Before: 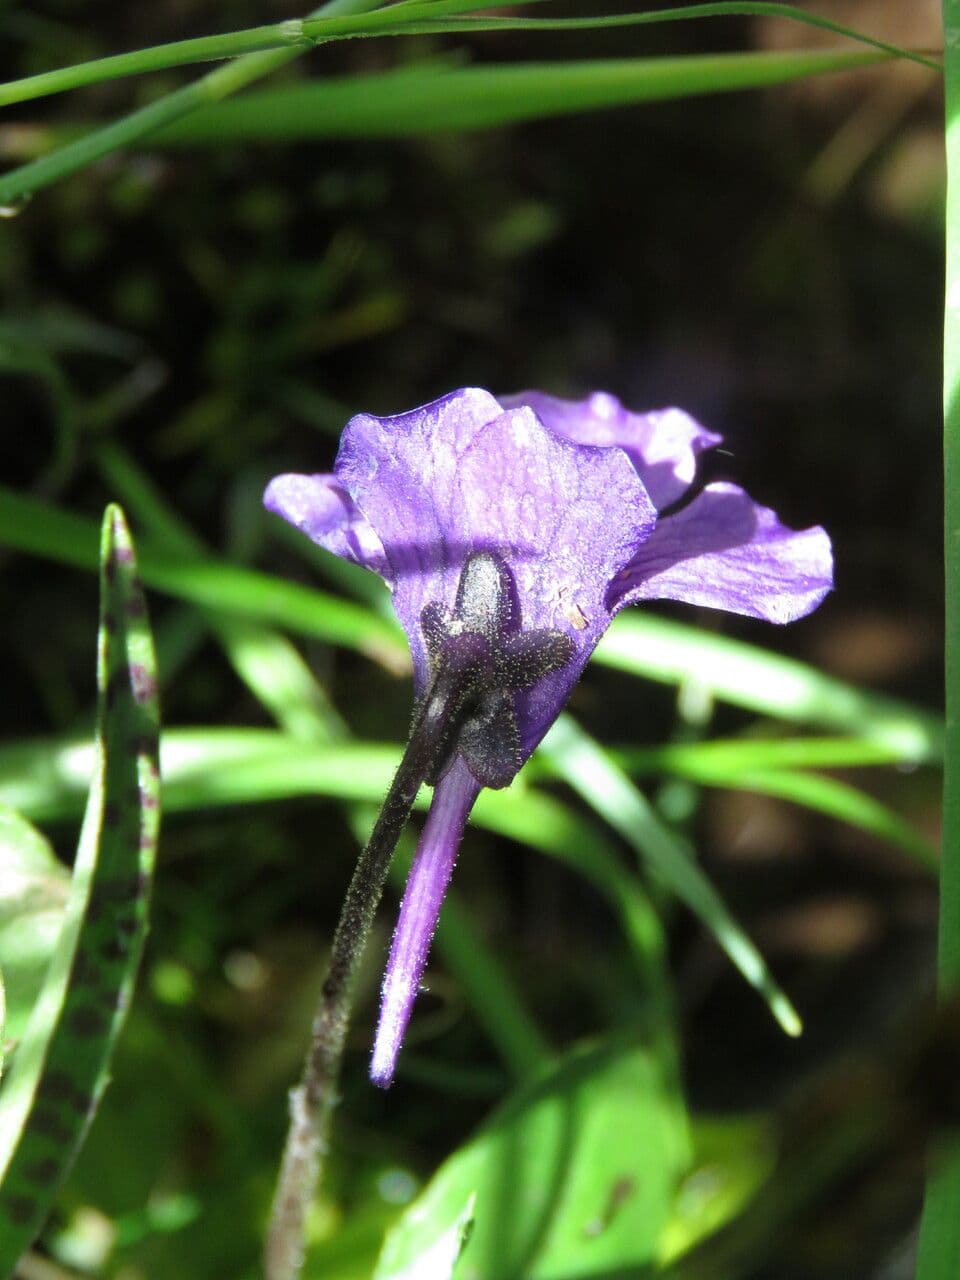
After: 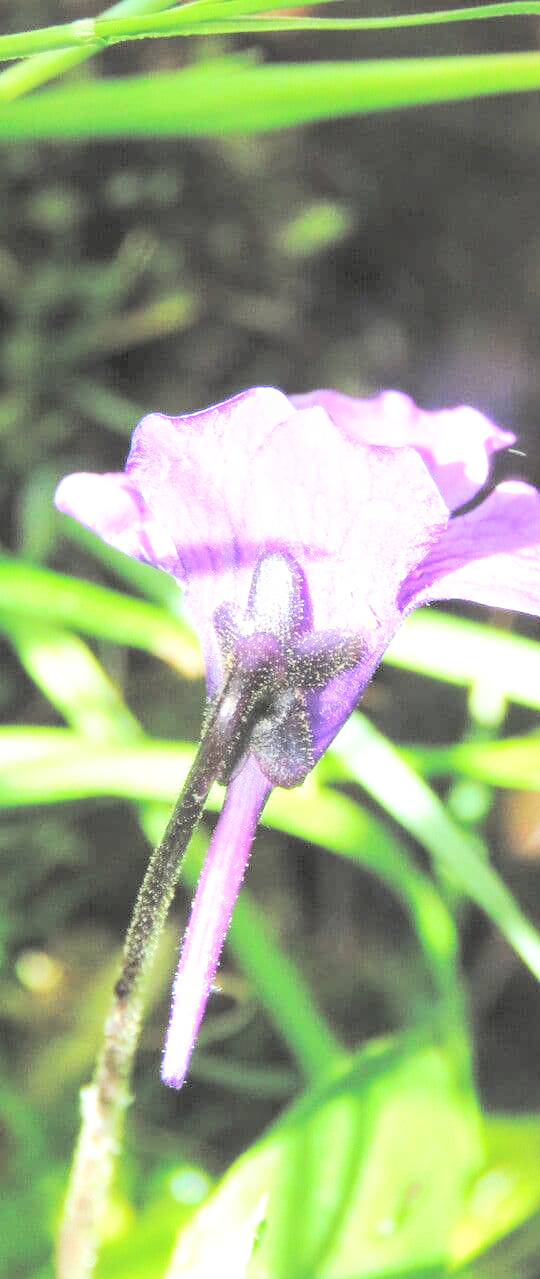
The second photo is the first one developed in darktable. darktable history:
local contrast: on, module defaults
crop: left 21.7%, right 21.974%, bottom 0.001%
base curve: curves: ch0 [(0, 0) (0.028, 0.03) (0.105, 0.232) (0.387, 0.748) (0.754, 0.968) (1, 1)], preserve colors none
contrast brightness saturation: brightness 0.982
